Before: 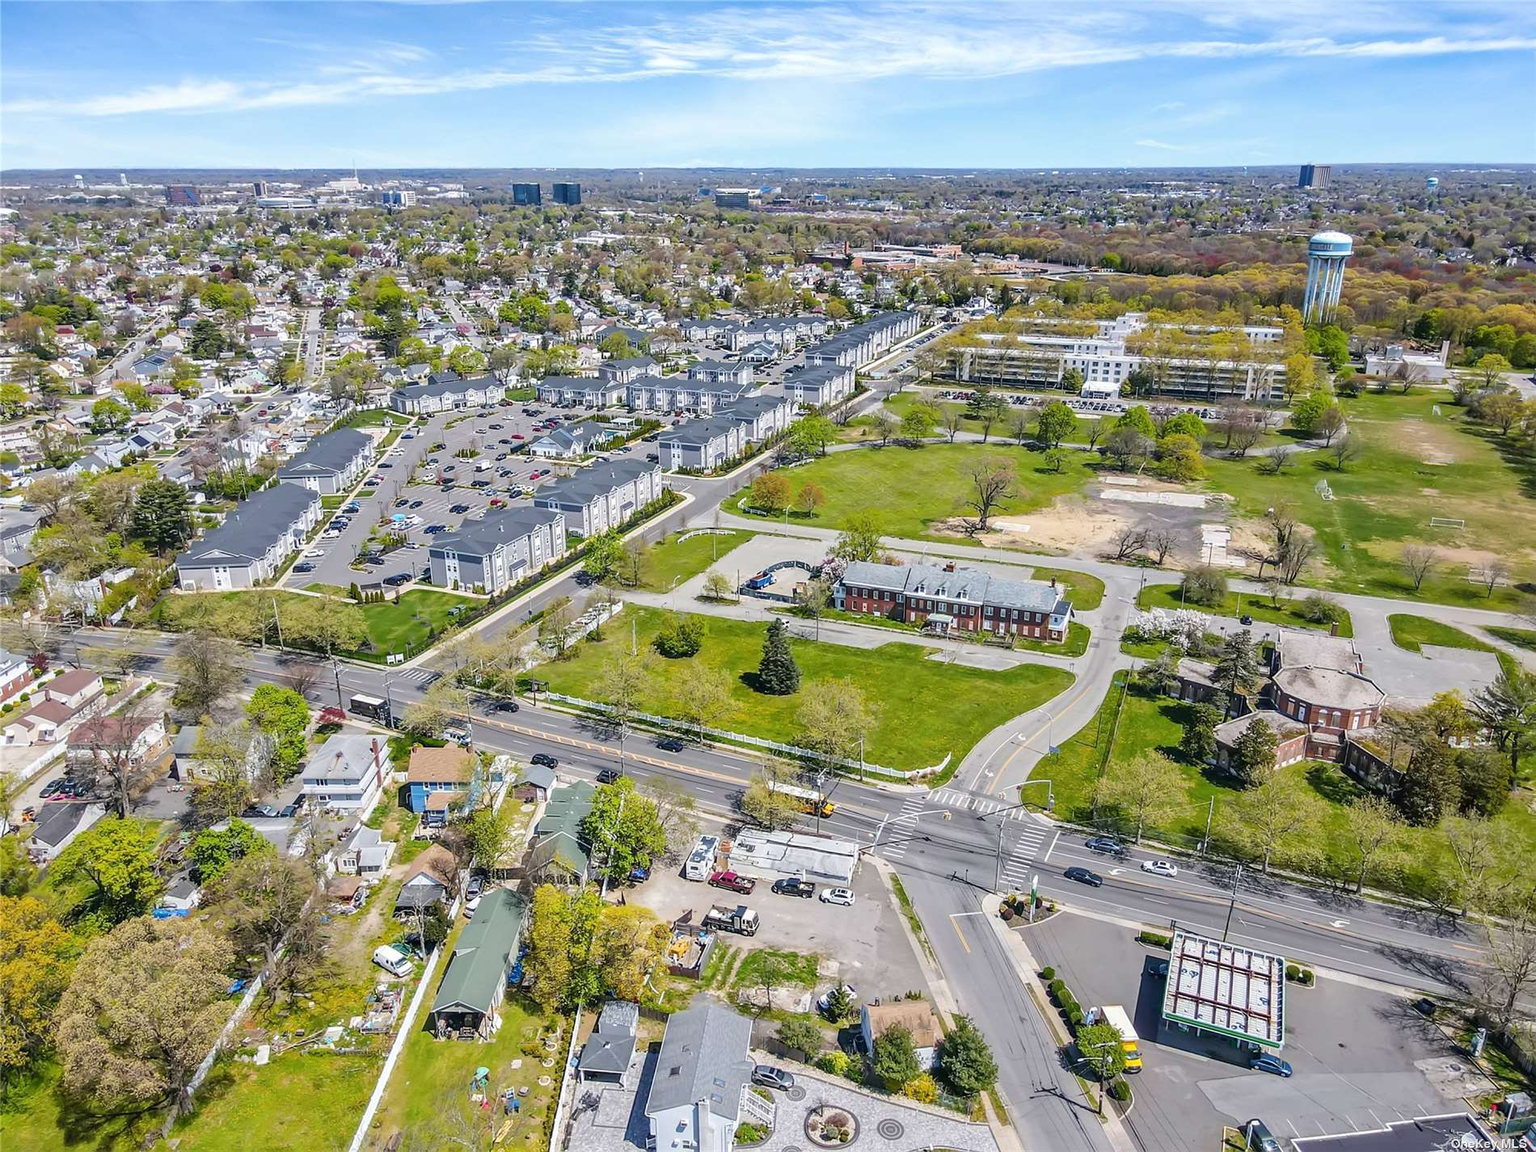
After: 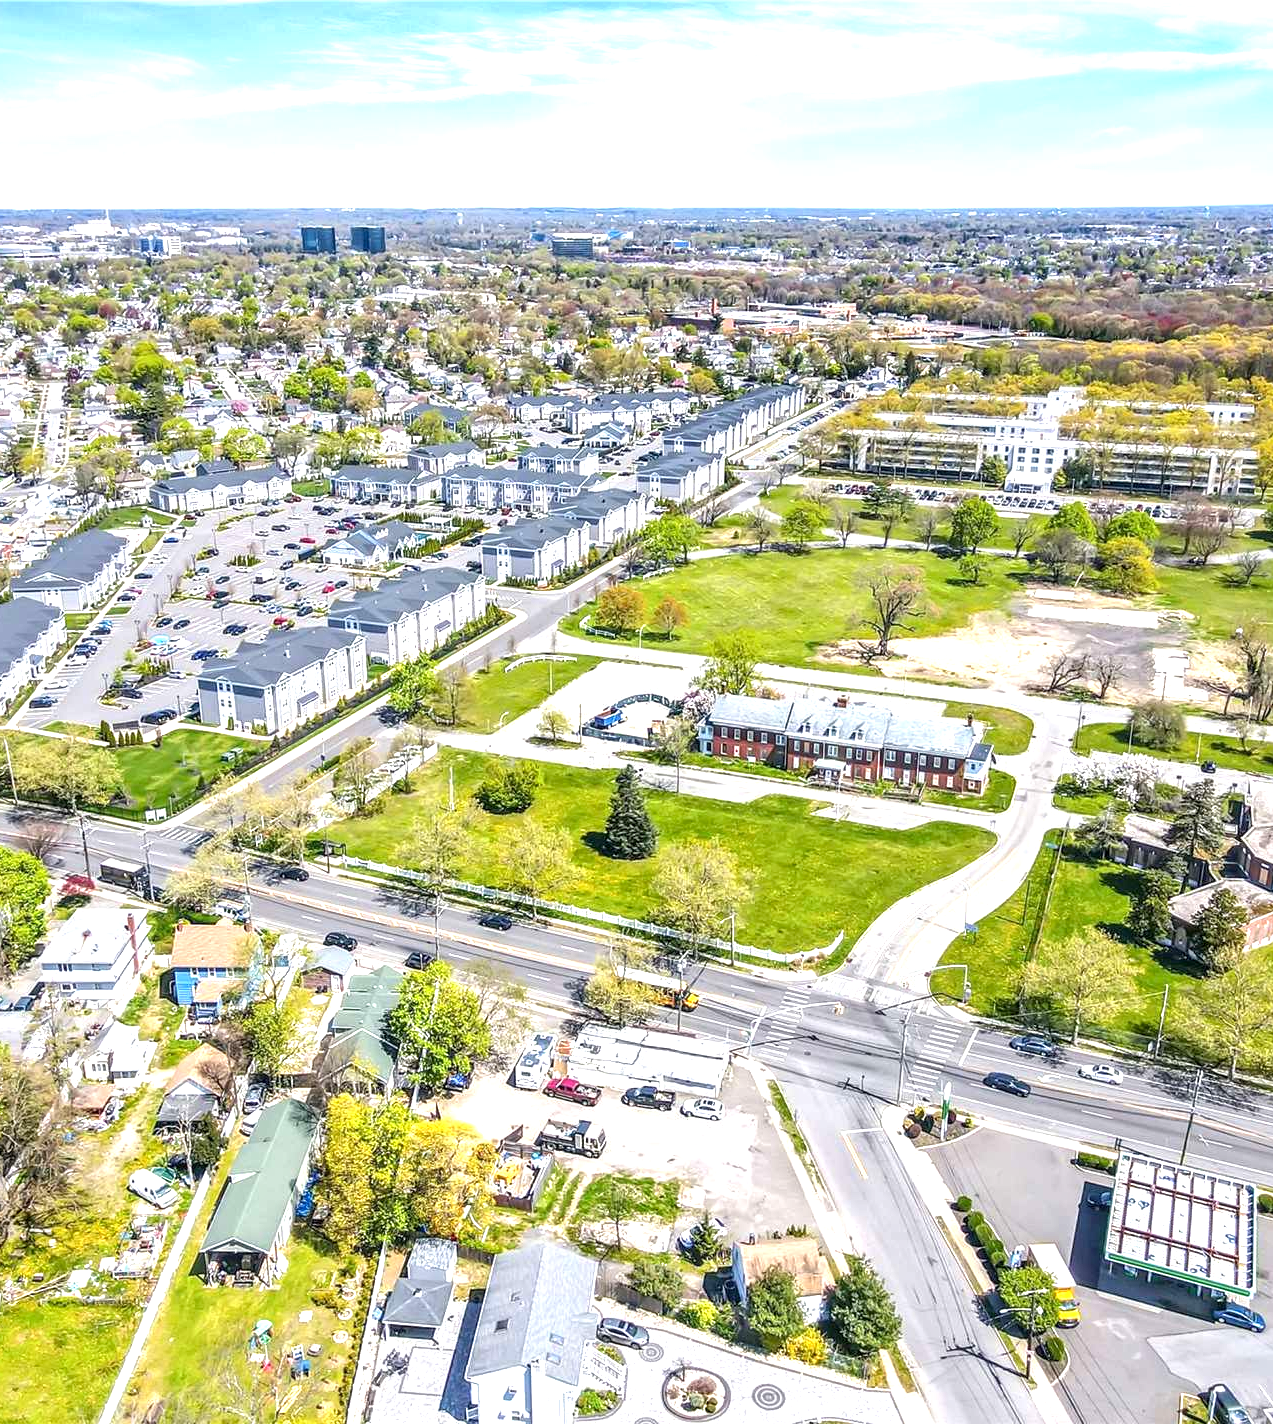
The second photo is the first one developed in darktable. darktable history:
local contrast: detail 130%
crop and rotate: left 17.621%, right 15.339%
exposure: black level correction 0.001, exposure 0.959 EV, compensate highlight preservation false
